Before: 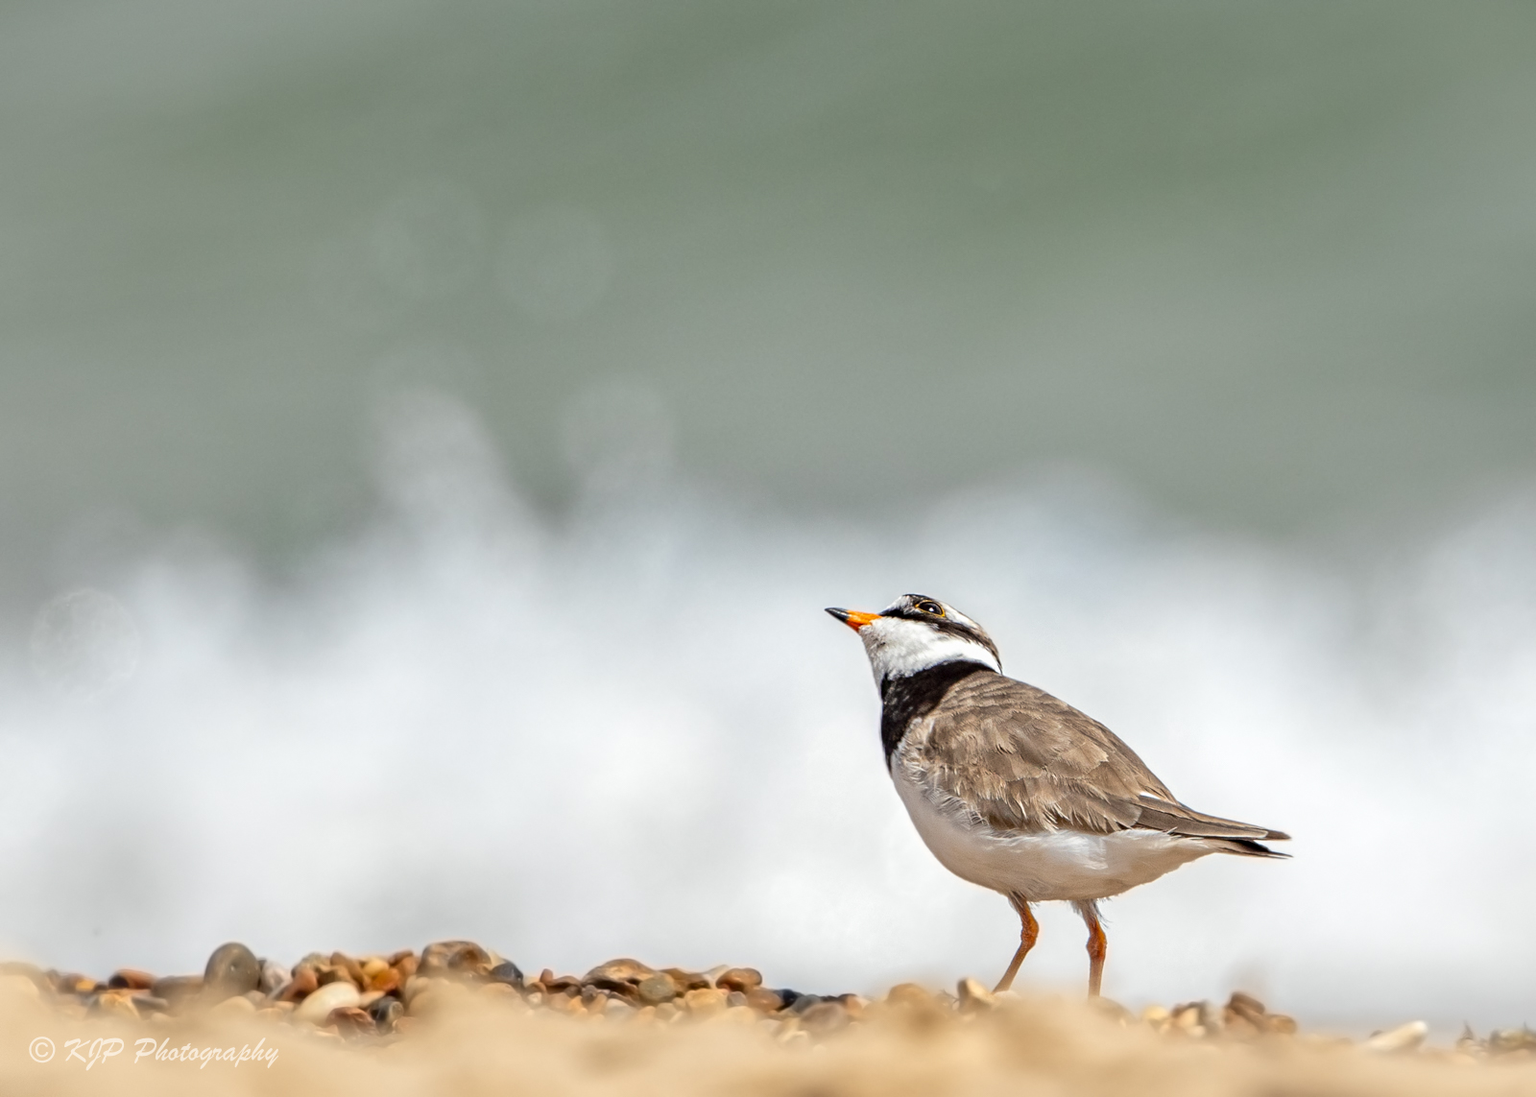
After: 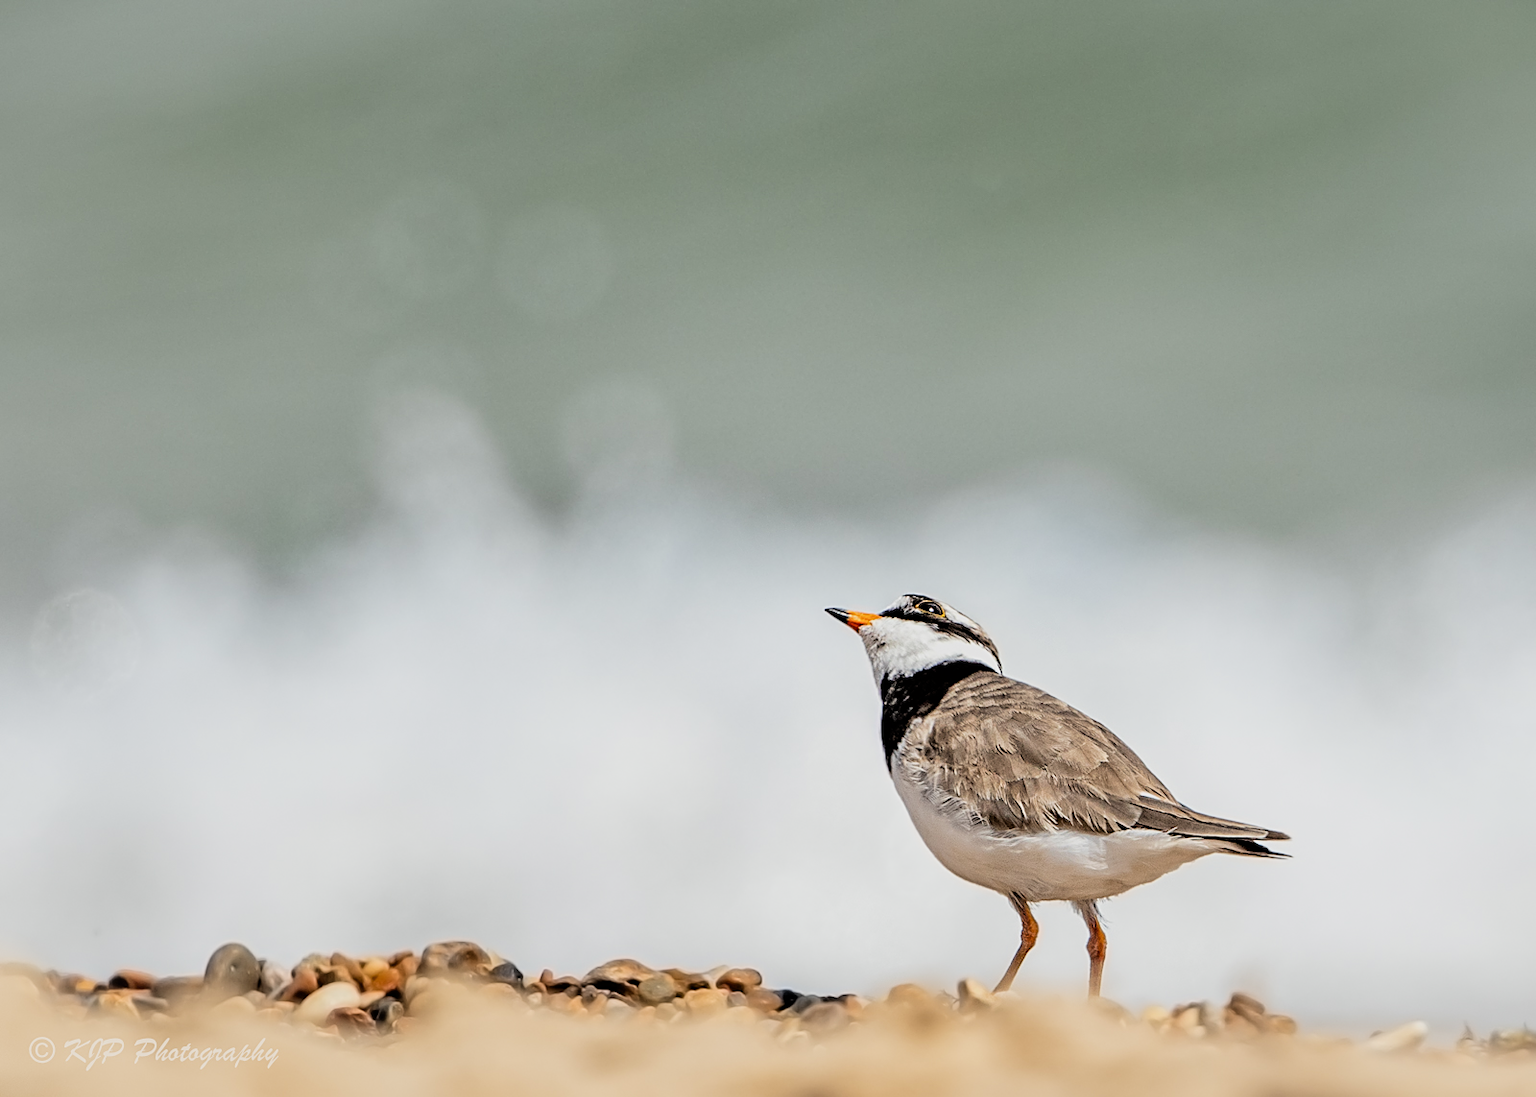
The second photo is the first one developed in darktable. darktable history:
filmic rgb: black relative exposure -5 EV, hardness 2.88, contrast 1.3
sharpen: on, module defaults
